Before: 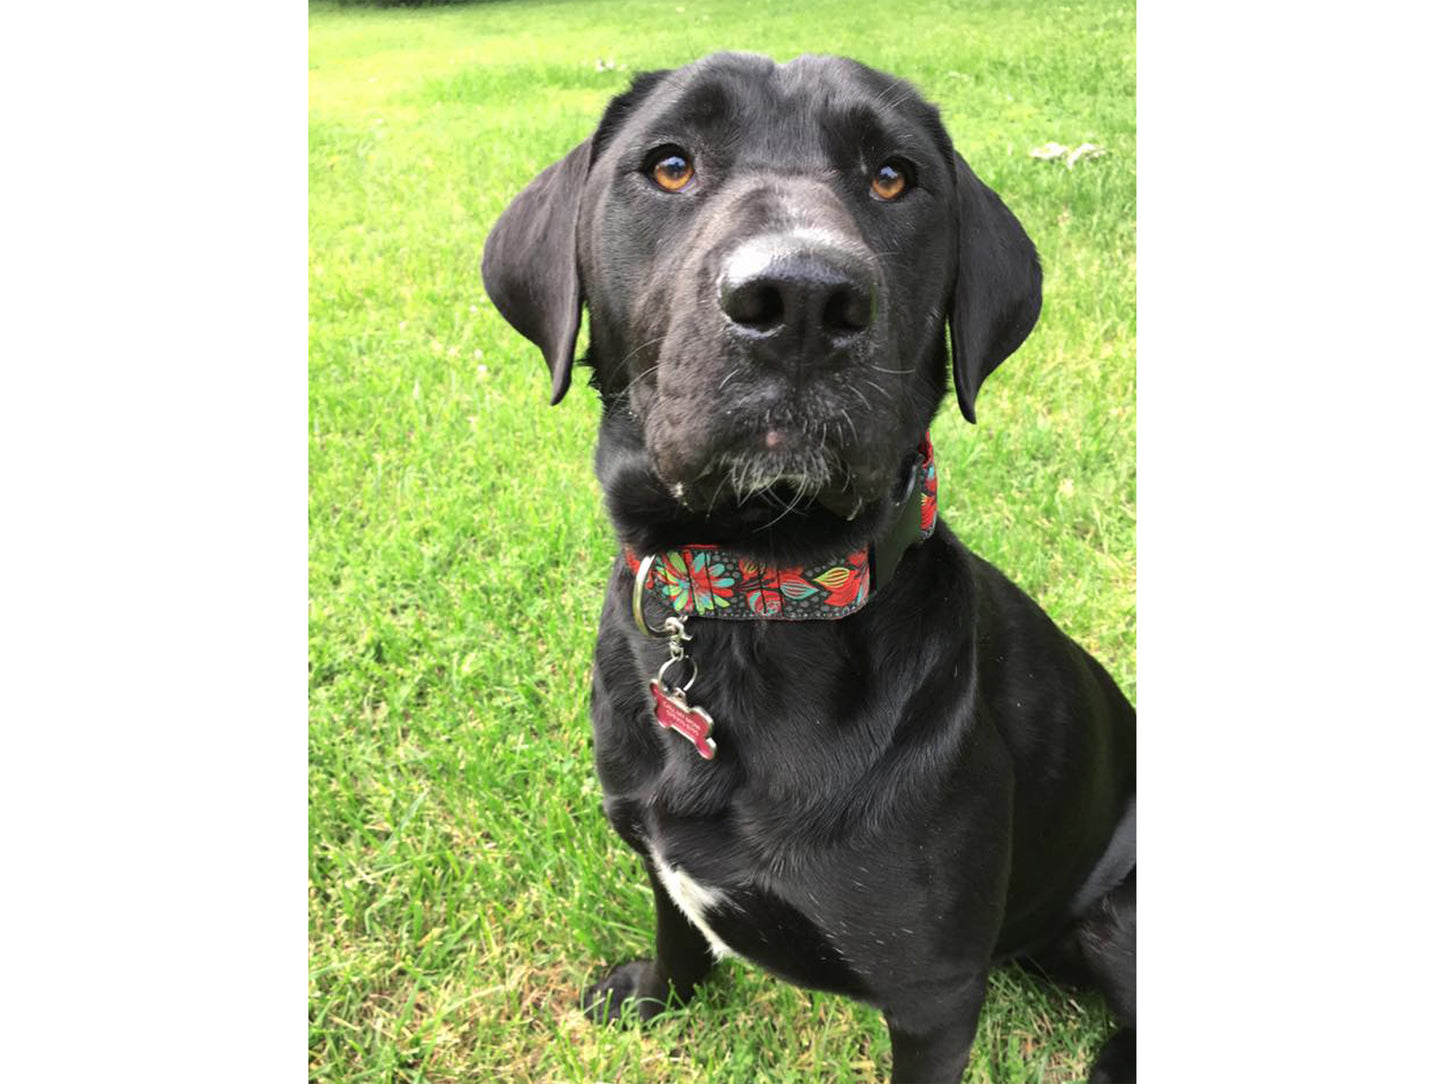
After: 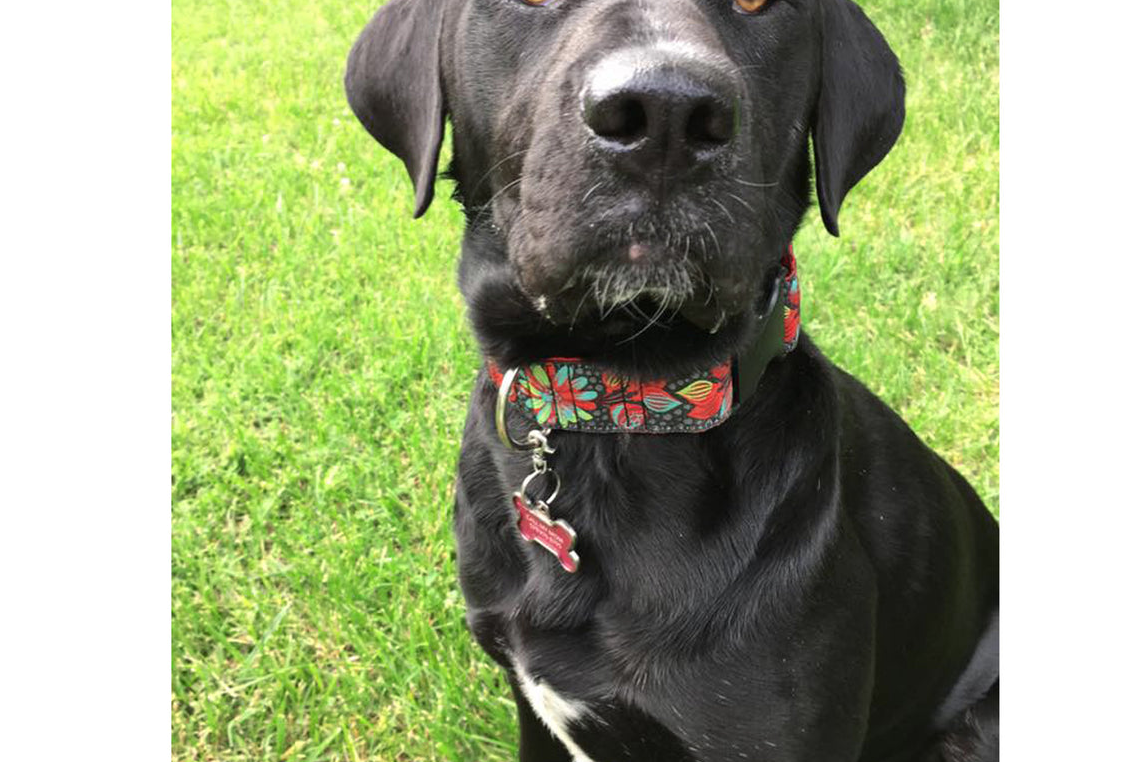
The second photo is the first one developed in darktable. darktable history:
crop: left 9.541%, top 17.273%, right 11.235%, bottom 12.364%
